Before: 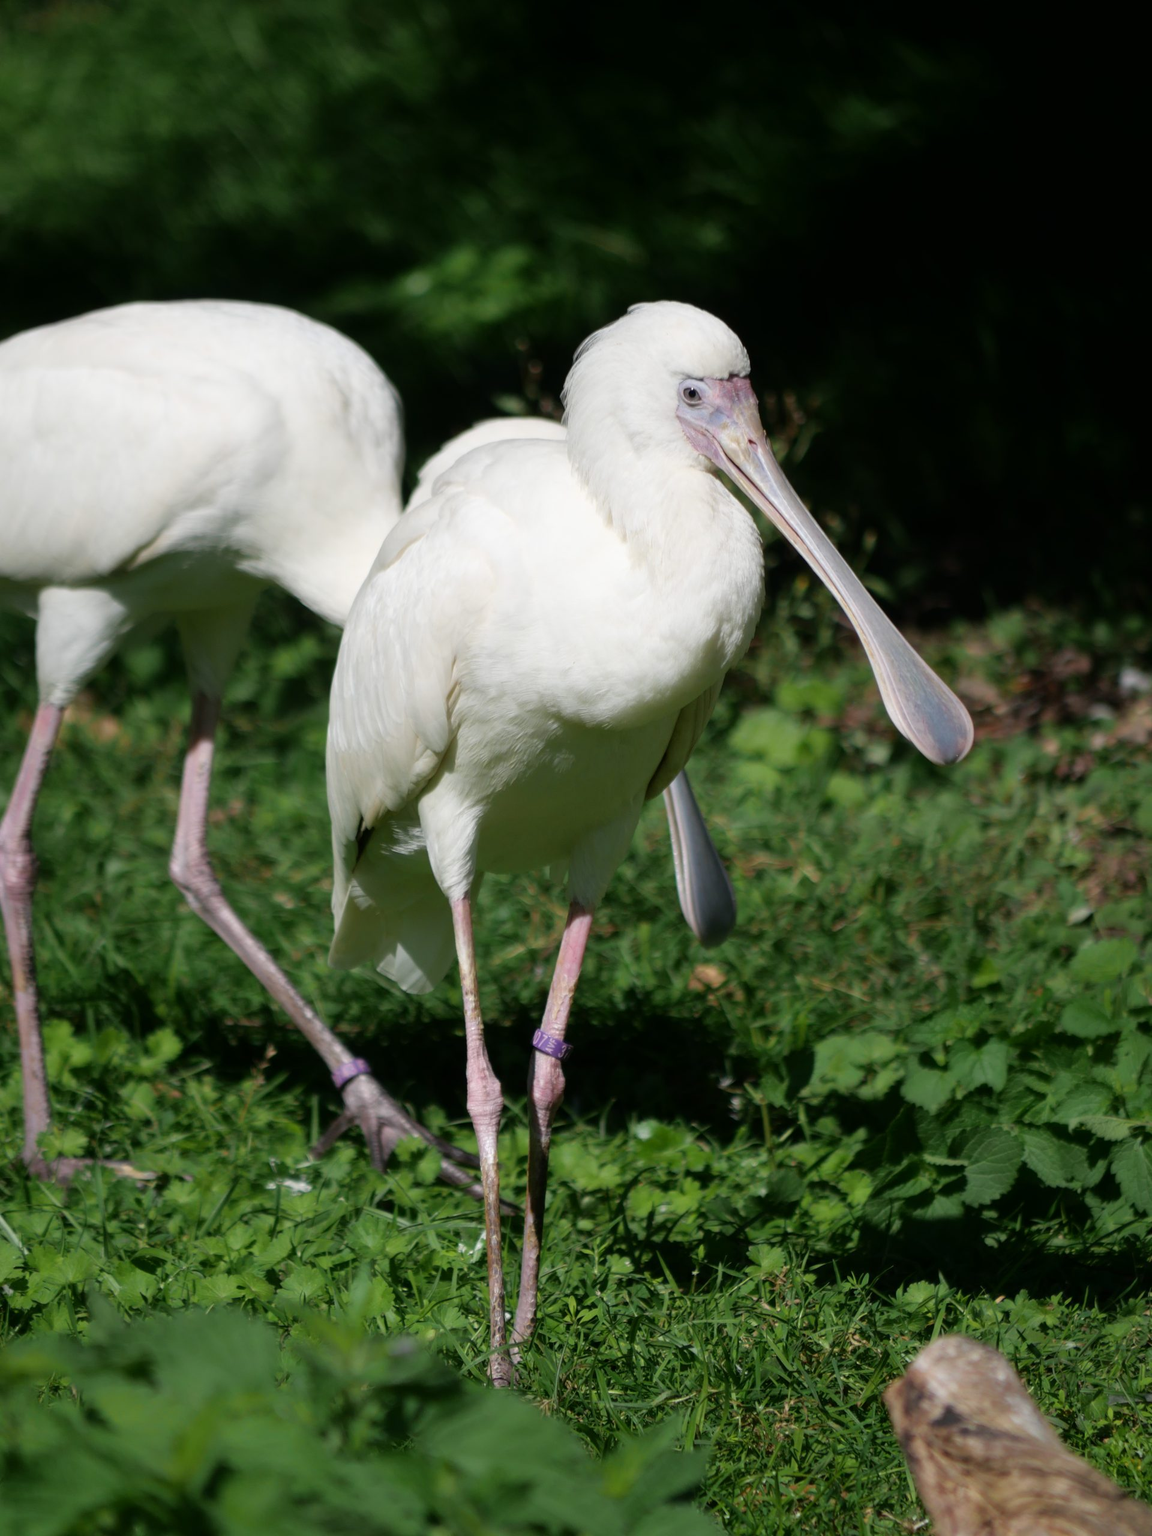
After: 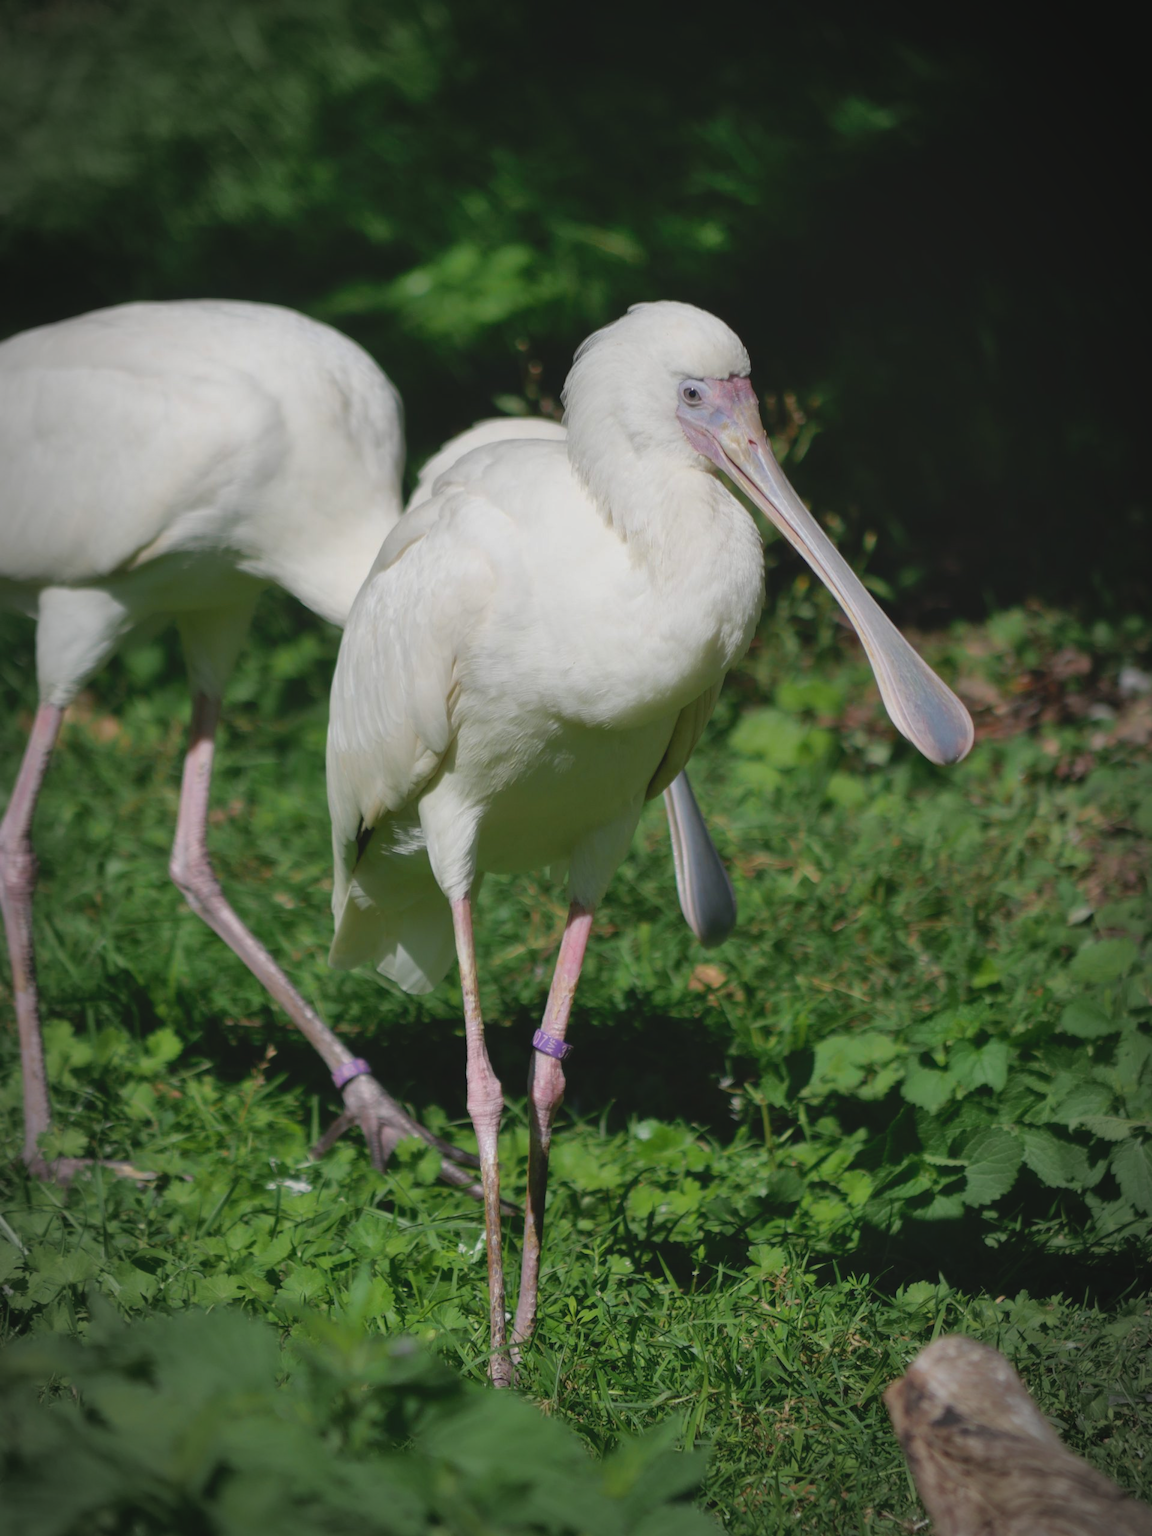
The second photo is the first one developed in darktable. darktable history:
contrast brightness saturation: contrast -0.11
shadows and highlights: on, module defaults
vignetting: automatic ratio true
